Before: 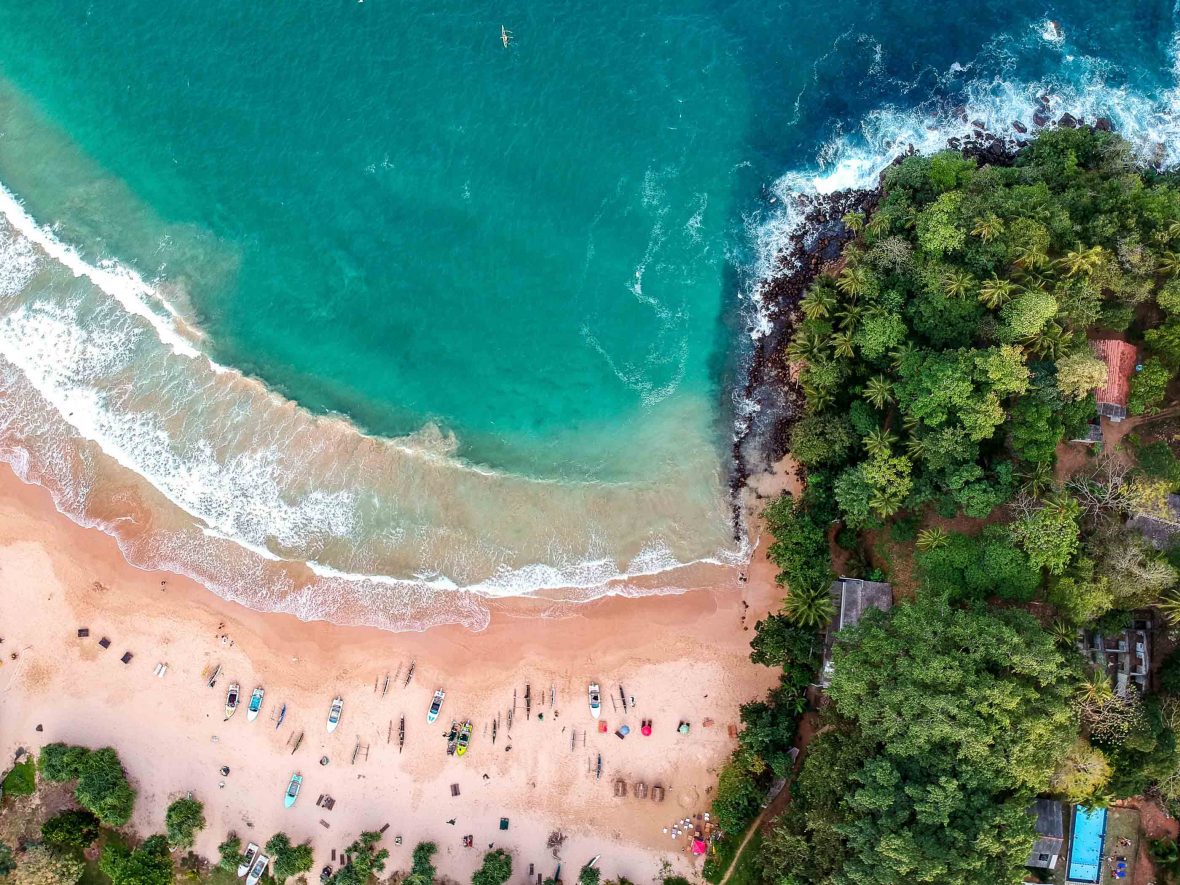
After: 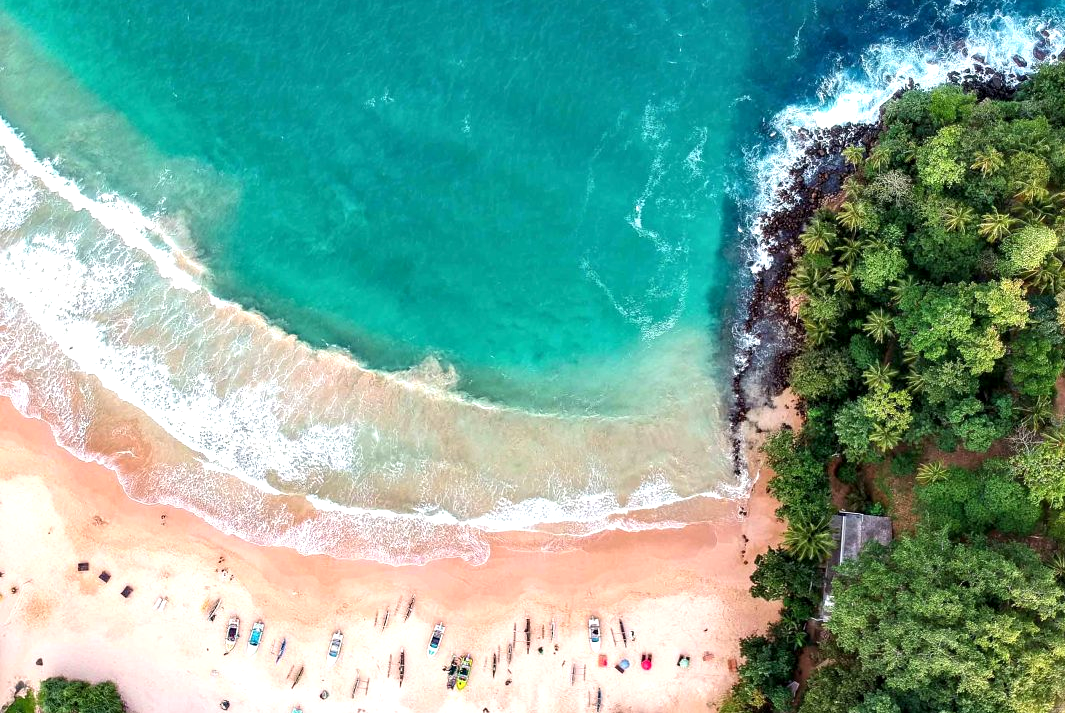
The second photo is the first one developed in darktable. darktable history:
crop: top 7.49%, right 9.717%, bottom 11.943%
contrast equalizer: y [[0.509, 0.517, 0.523, 0.523, 0.517, 0.509], [0.5 ×6], [0.5 ×6], [0 ×6], [0 ×6]]
exposure: black level correction 0, exposure 0.5 EV, compensate highlight preservation false
